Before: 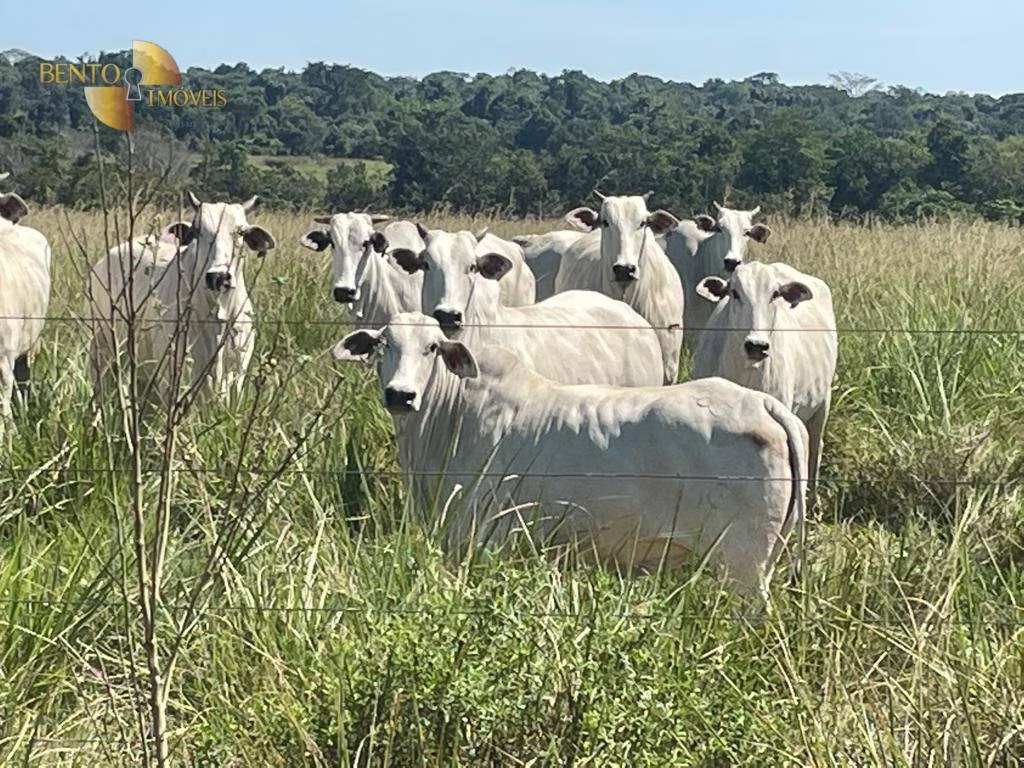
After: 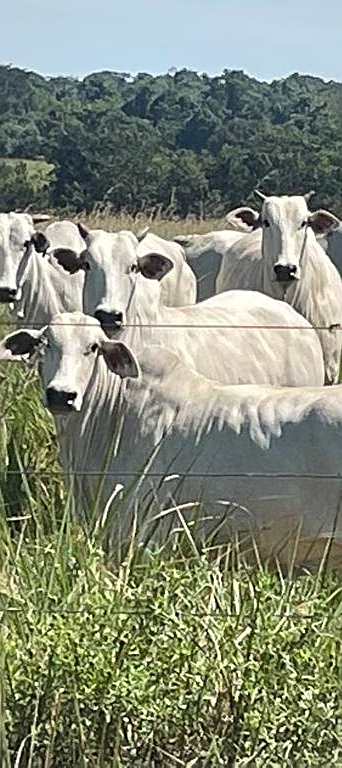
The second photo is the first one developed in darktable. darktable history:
sharpen: on, module defaults
crop: left 33.138%, right 33.417%
vignetting: fall-off radius 44.73%, brightness -0.149, unbound false
